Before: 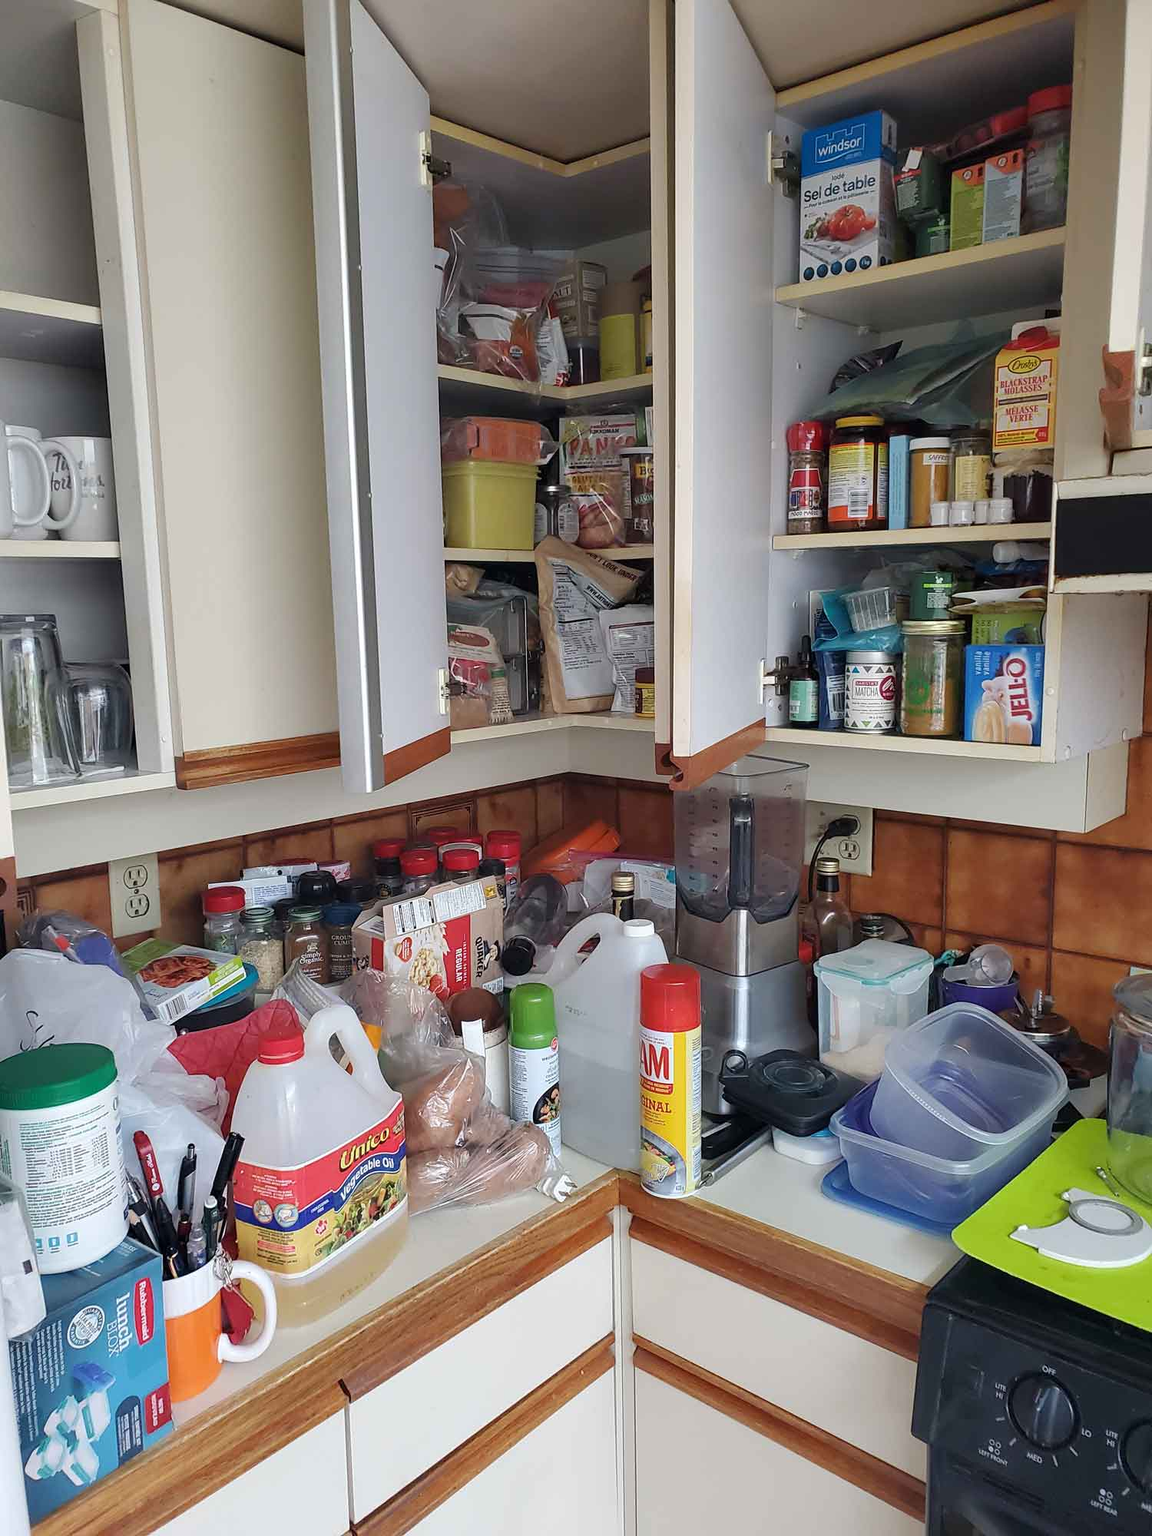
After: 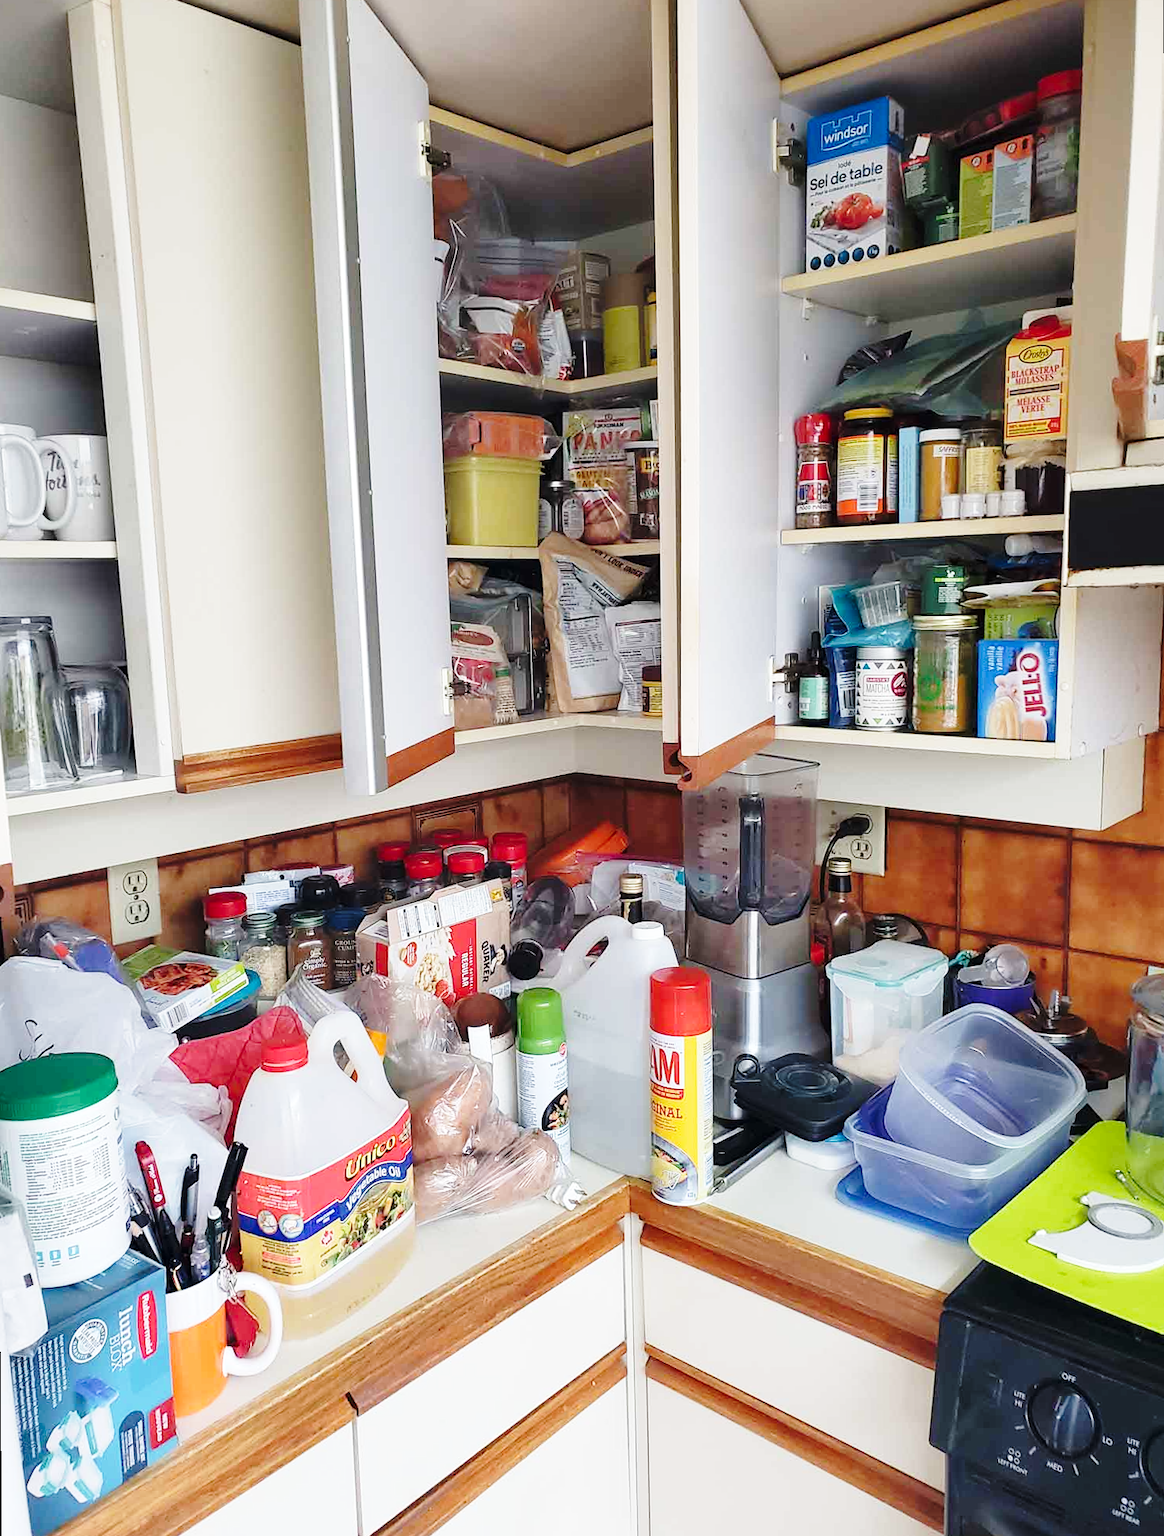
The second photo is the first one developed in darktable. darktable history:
base curve: curves: ch0 [(0, 0) (0.028, 0.03) (0.121, 0.232) (0.46, 0.748) (0.859, 0.968) (1, 1)], preserve colors none
rotate and perspective: rotation -0.45°, automatic cropping original format, crop left 0.008, crop right 0.992, crop top 0.012, crop bottom 0.988
